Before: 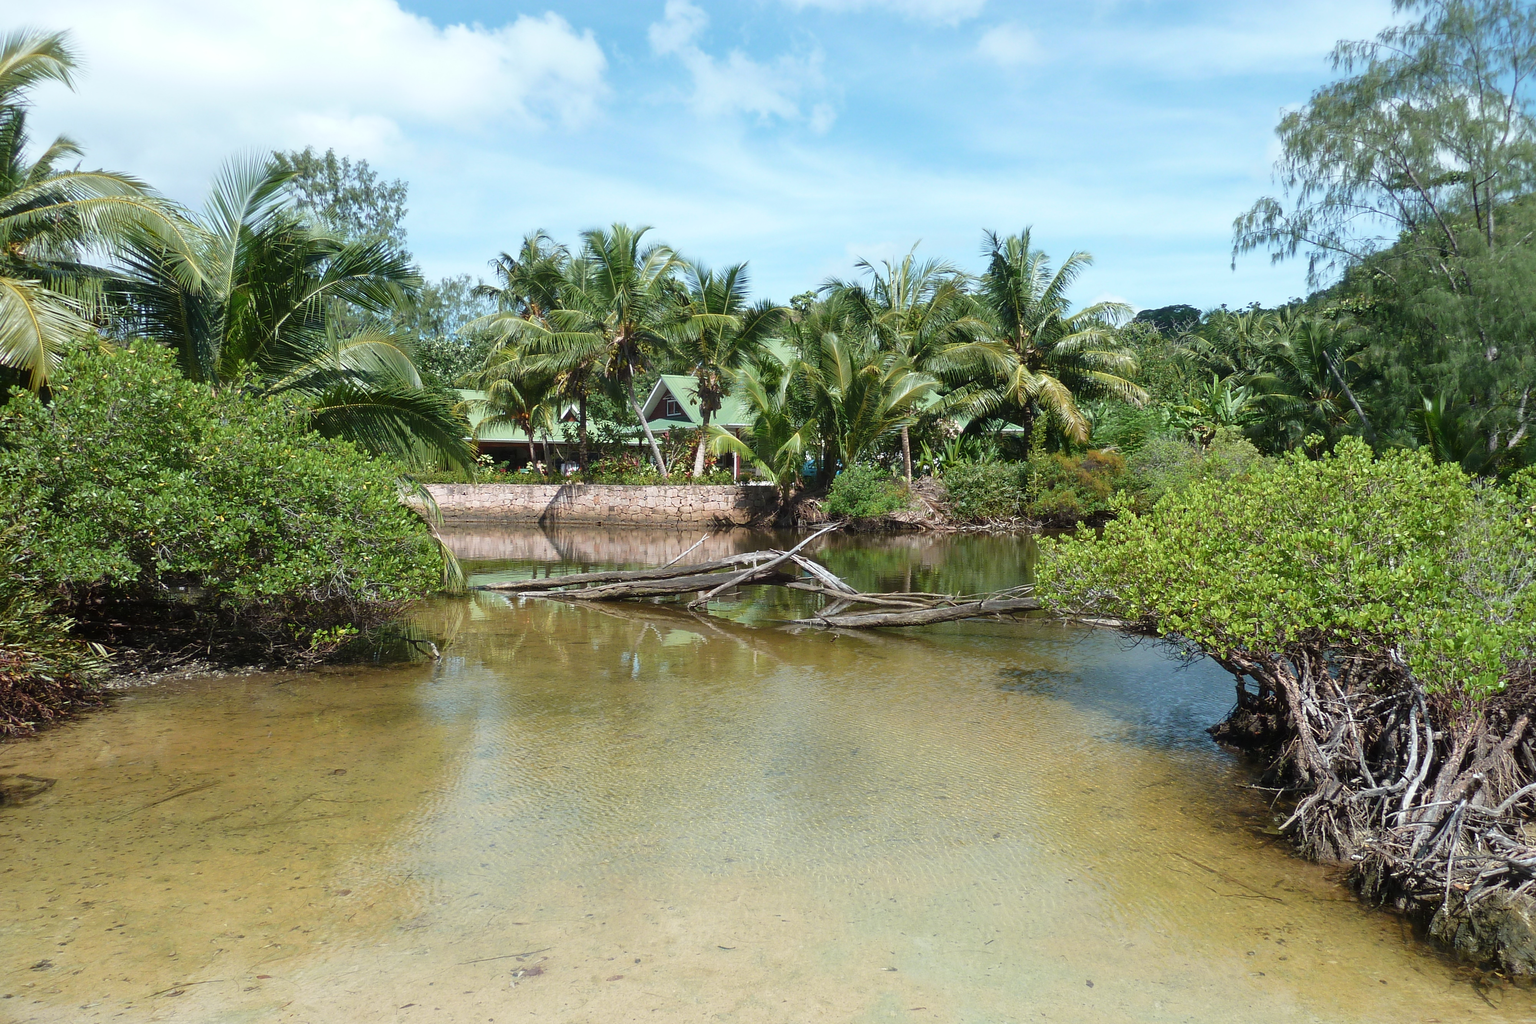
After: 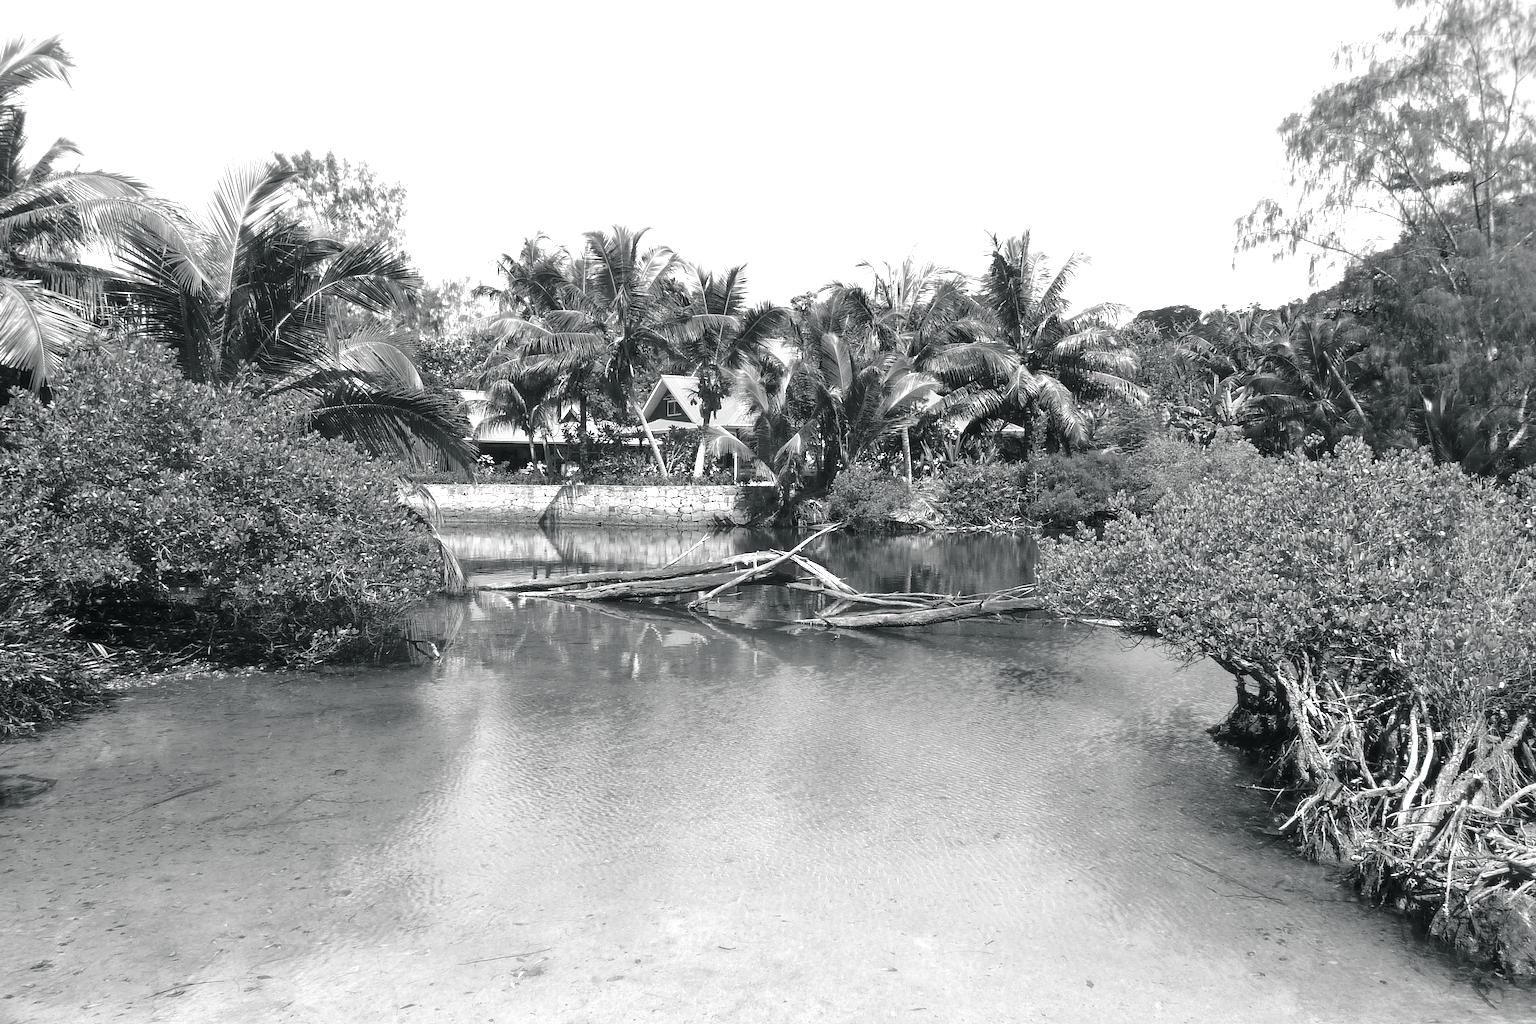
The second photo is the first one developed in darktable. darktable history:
color balance rgb: shadows lift › chroma 2.033%, shadows lift › hue 215.83°, perceptual saturation grading › global saturation 29.868%
color calibration: output gray [0.25, 0.35, 0.4, 0], illuminant as shot in camera, x 0.483, y 0.431, temperature 2436.84 K
